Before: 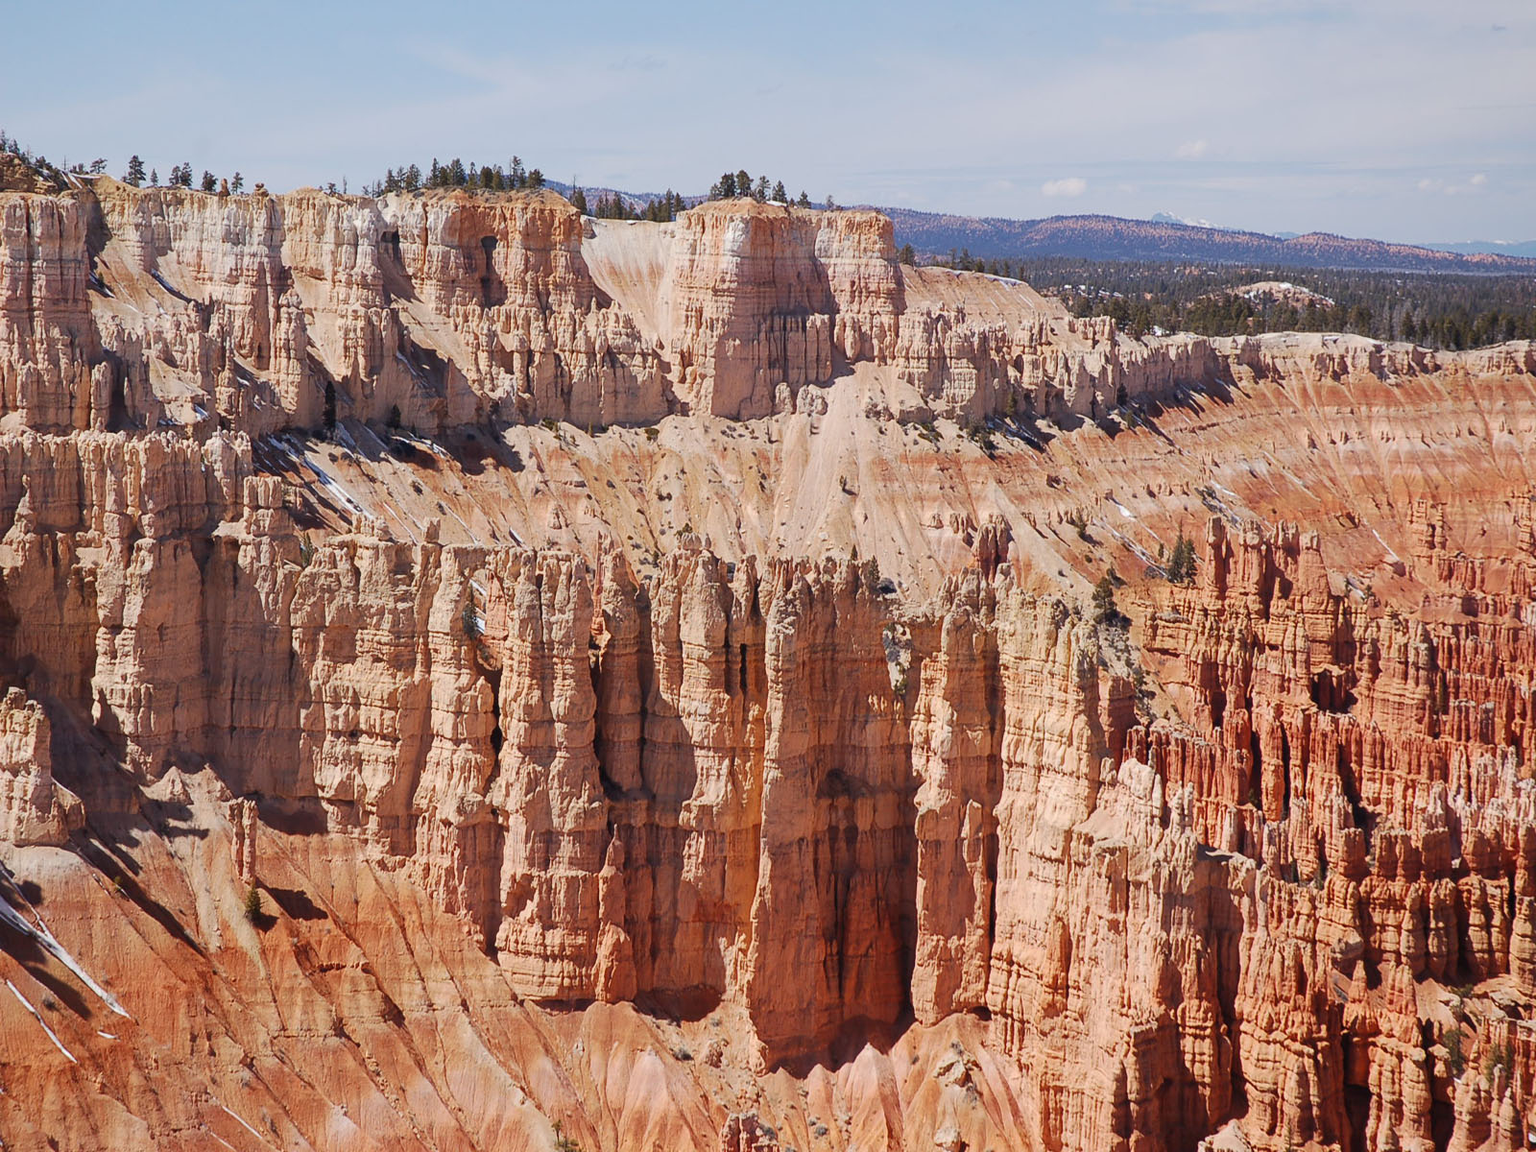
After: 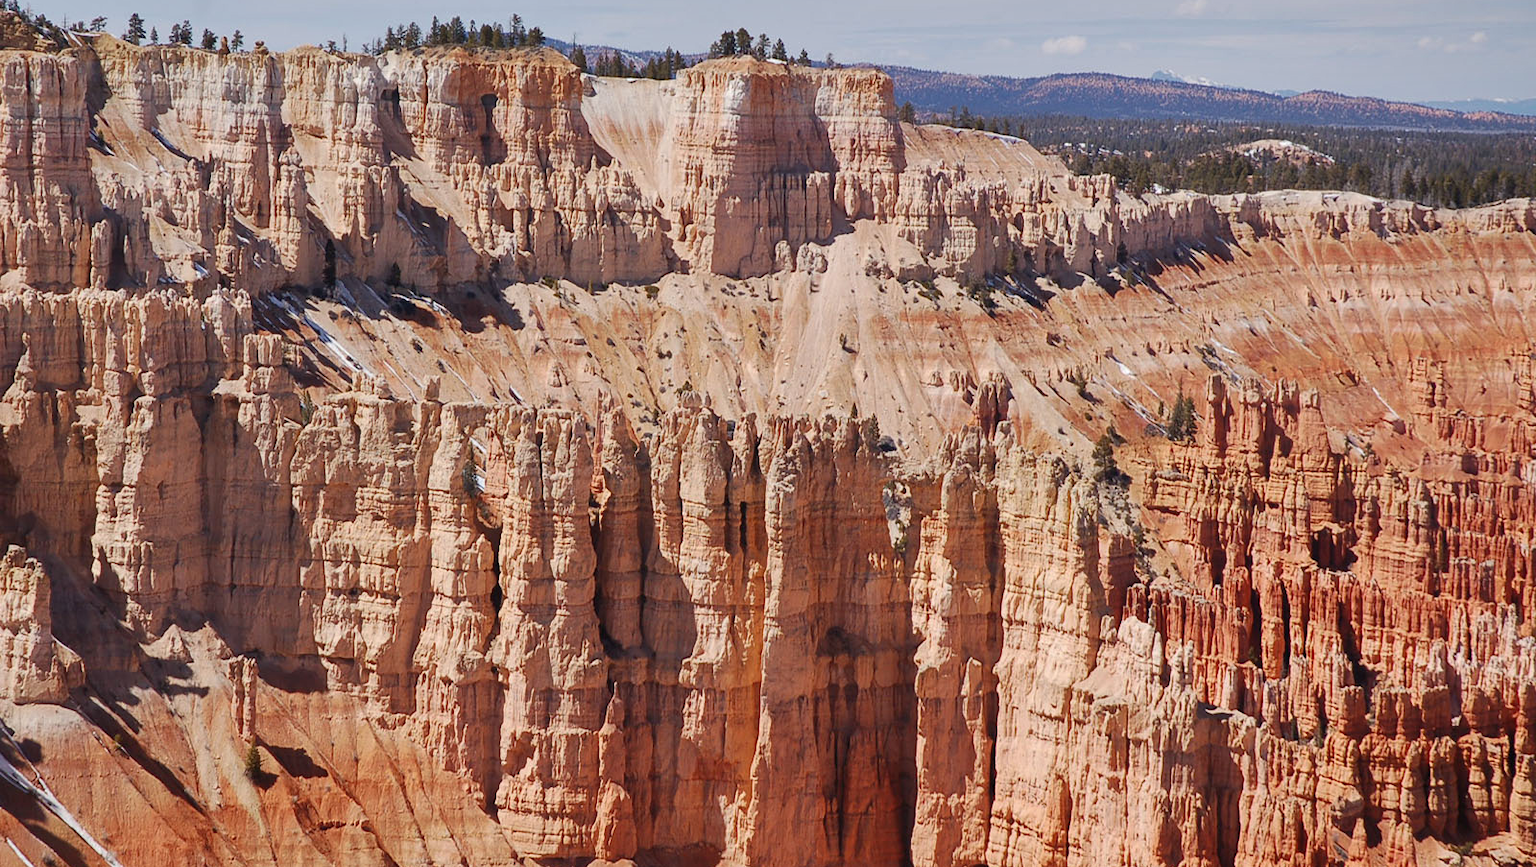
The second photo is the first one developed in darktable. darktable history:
shadows and highlights: shadows 39.81, highlights -53.88, low approximation 0.01, soften with gaussian
crop and rotate: top 12.358%, bottom 12.286%
